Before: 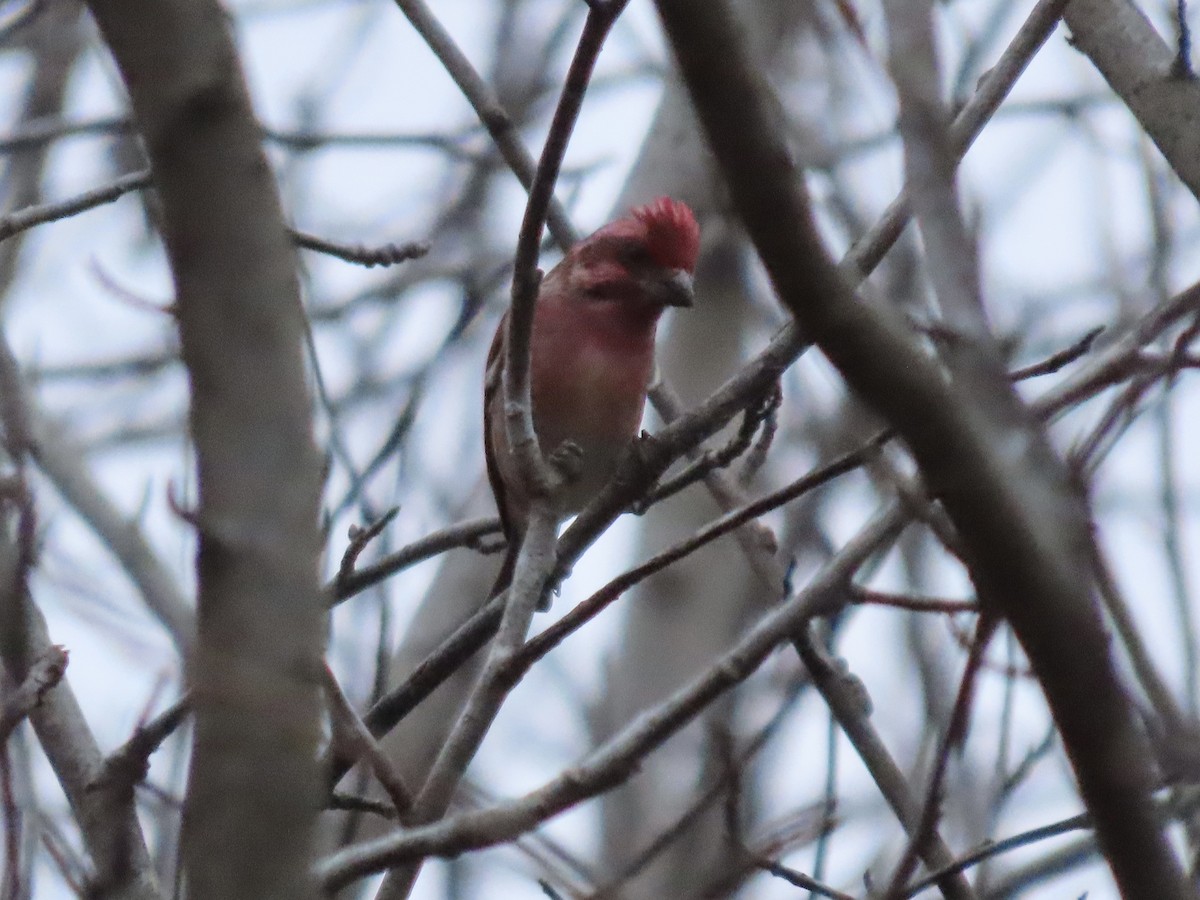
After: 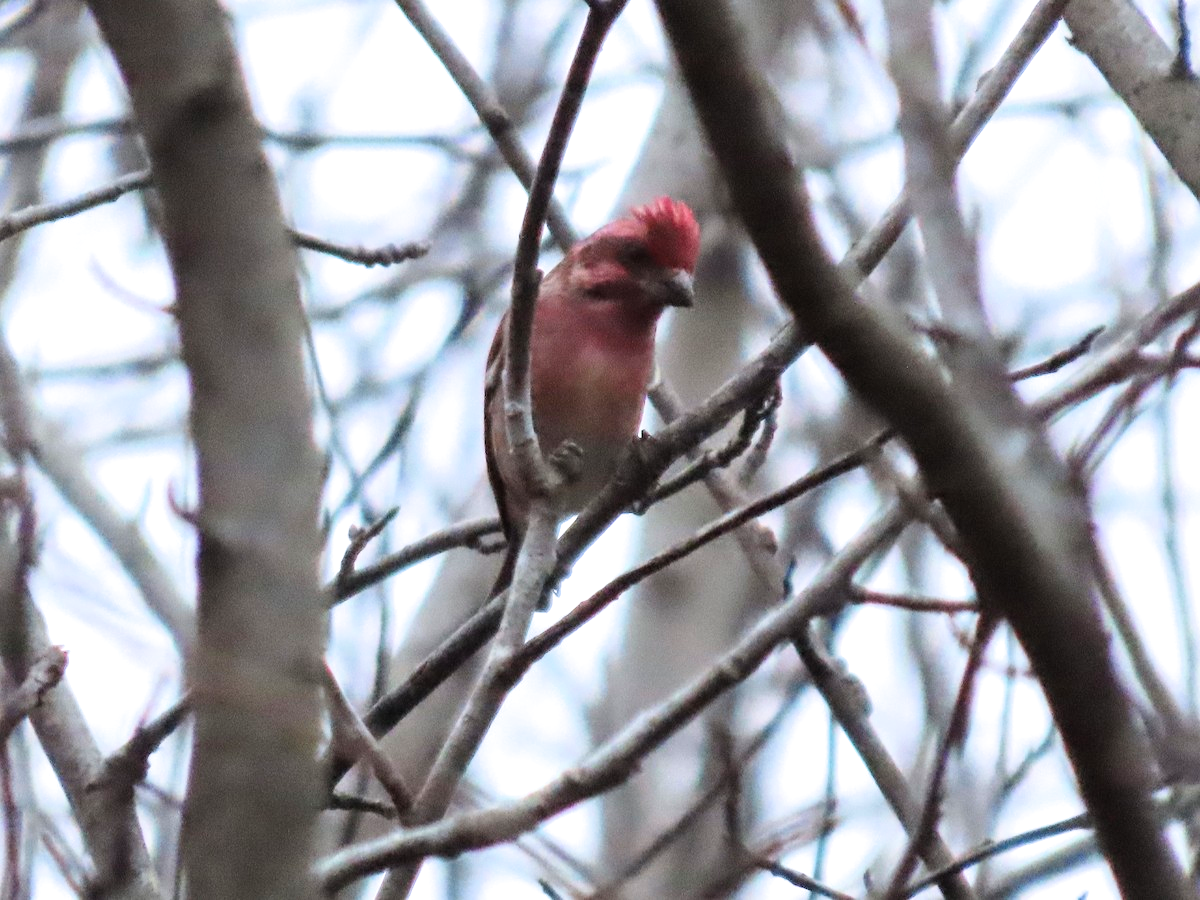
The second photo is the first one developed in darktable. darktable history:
filmic rgb: black relative exposure -12.03 EV, white relative exposure 2.82 EV, target black luminance 0%, hardness 8.1, latitude 70.61%, contrast 1.138, highlights saturation mix 11.33%, shadows ↔ highlights balance -0.387%
exposure: black level correction 0, exposure 0.897 EV, compensate highlight preservation false
